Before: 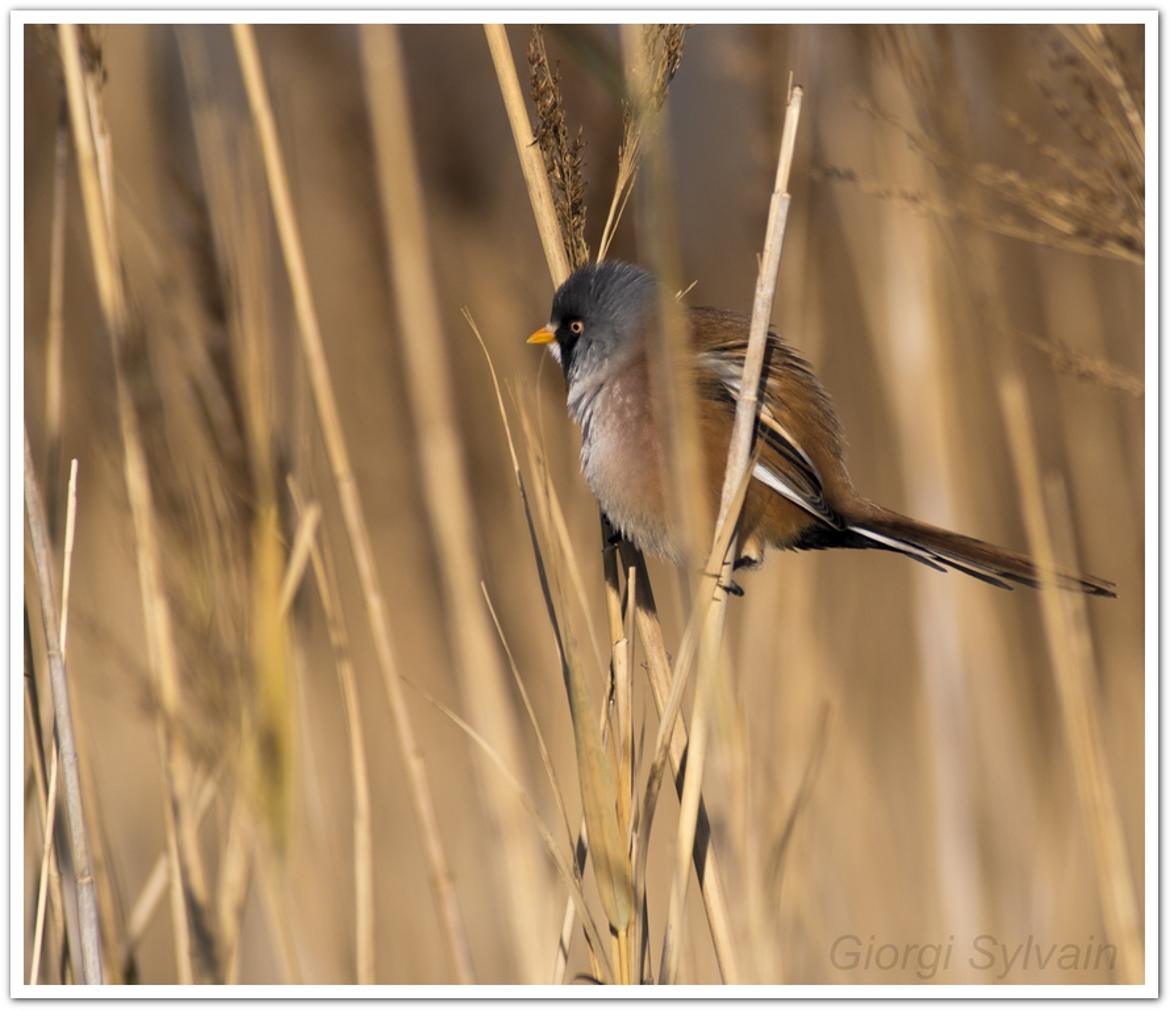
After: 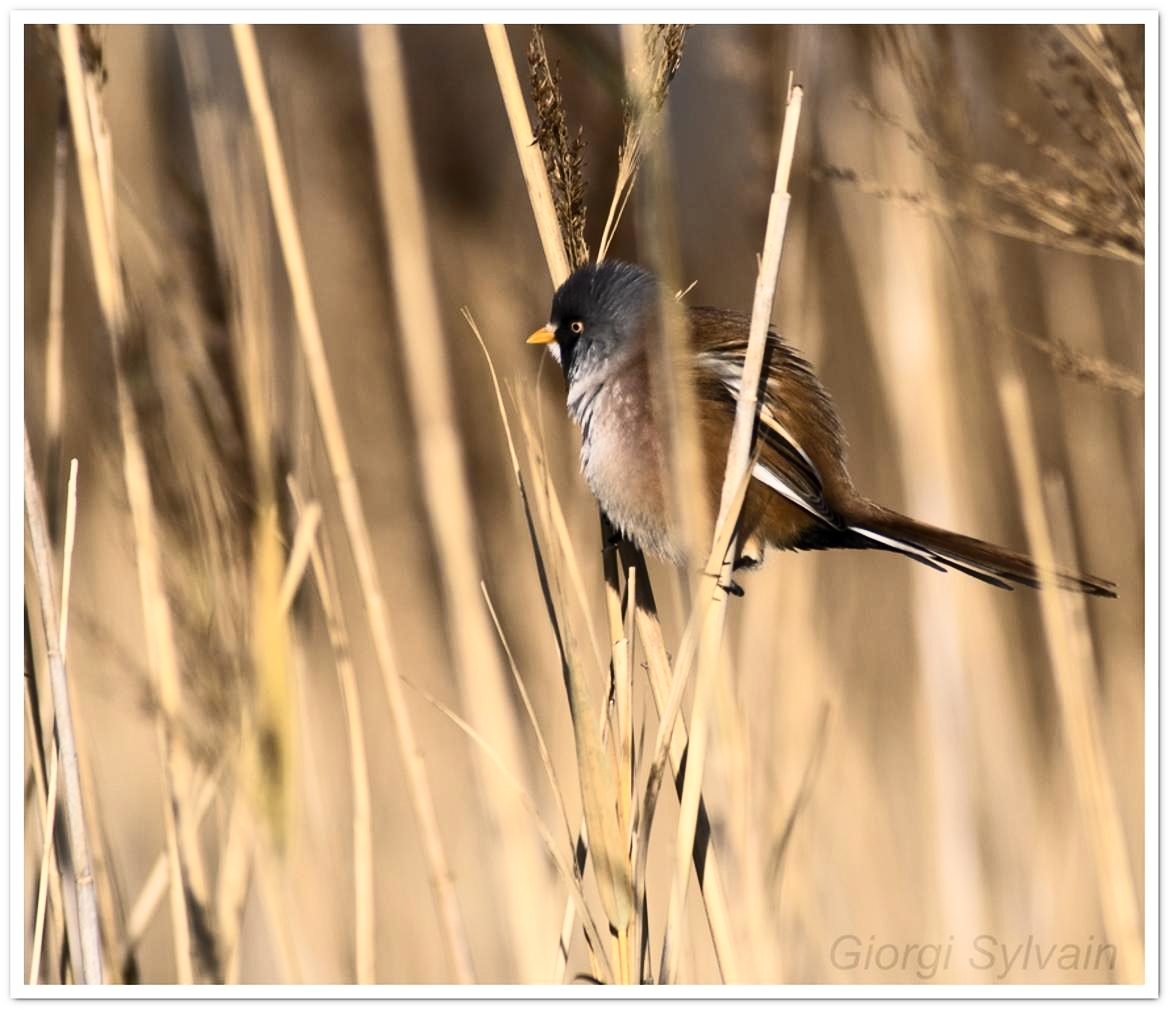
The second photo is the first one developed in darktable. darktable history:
contrast brightness saturation: contrast 0.378, brightness 0.108
